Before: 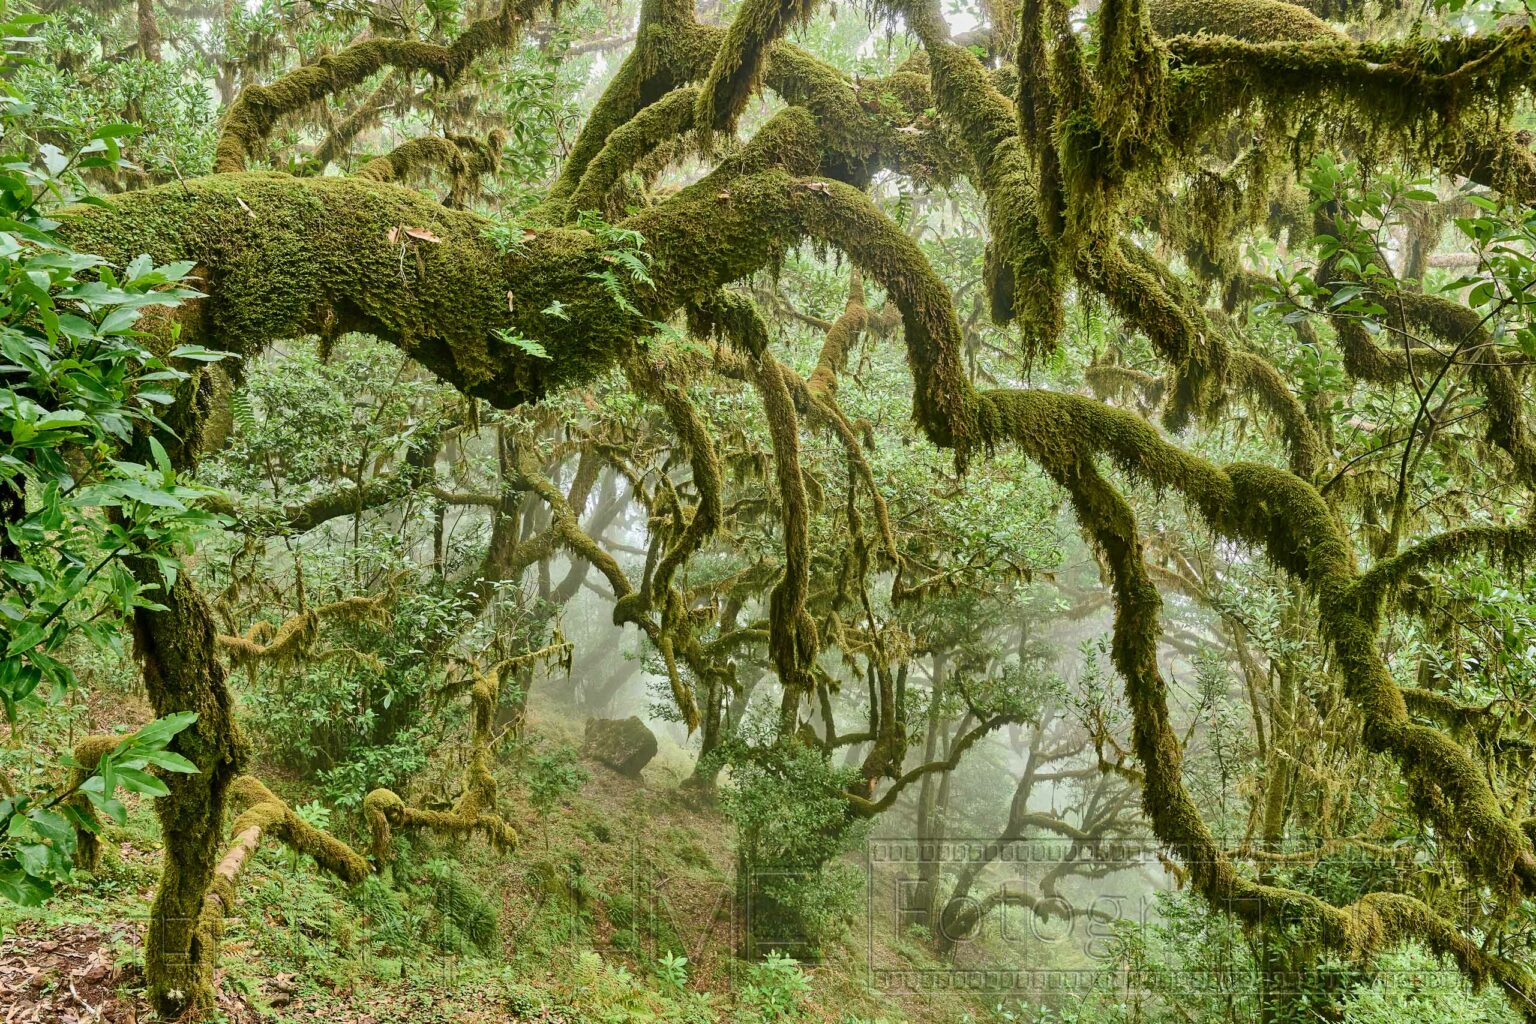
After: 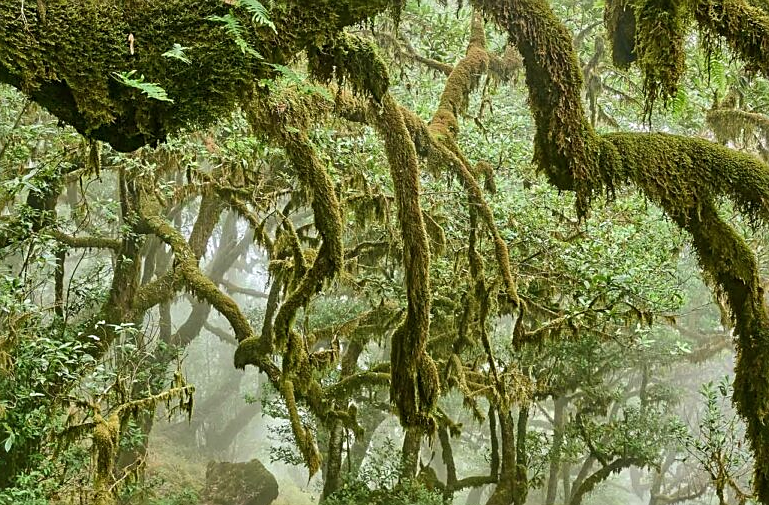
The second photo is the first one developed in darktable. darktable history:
sharpen: radius 1.937
crop: left 24.679%, top 25.146%, right 25.253%, bottom 25.483%
